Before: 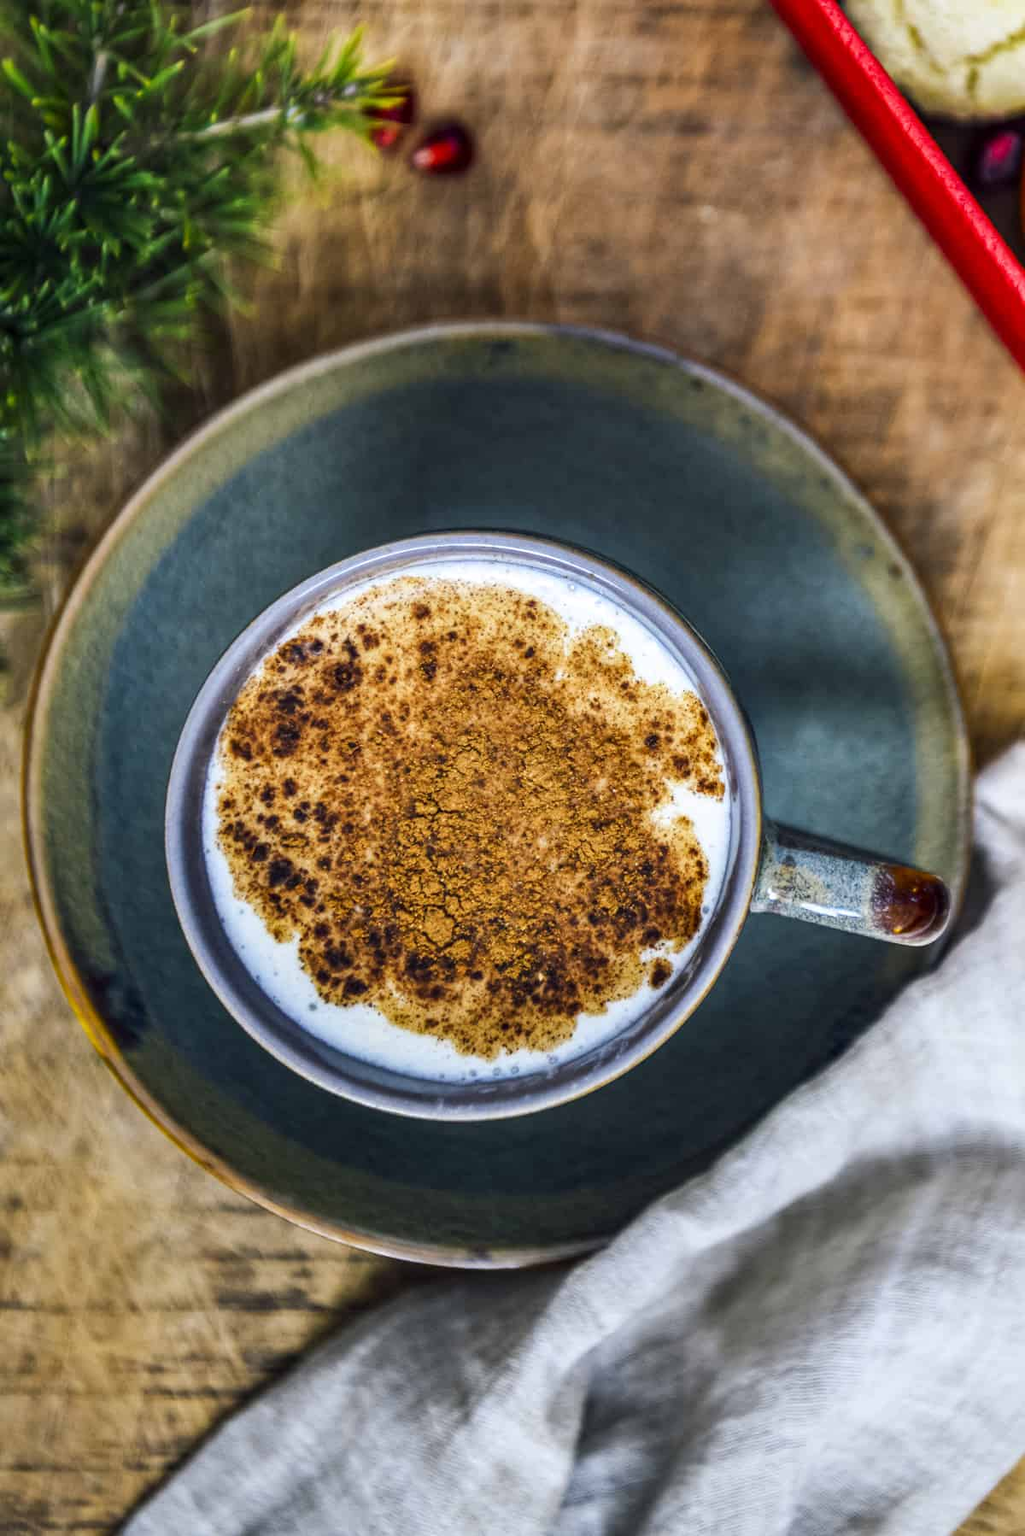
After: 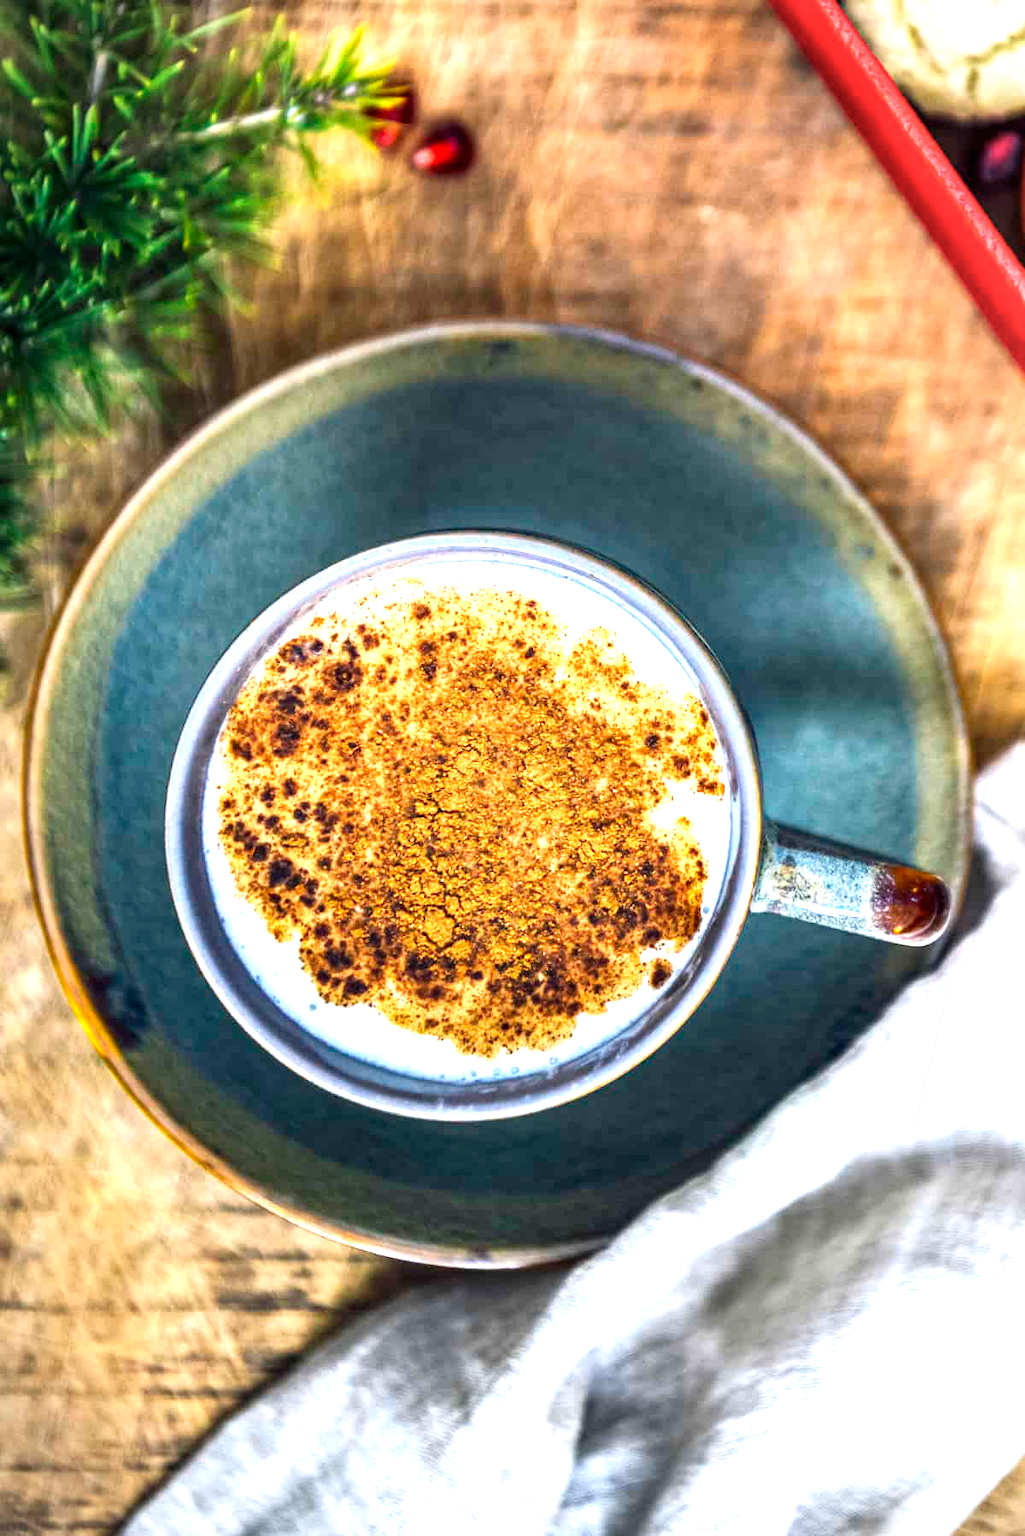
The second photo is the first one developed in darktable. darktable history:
exposure: black level correction 0, exposure 1.2 EV, compensate exposure bias true, compensate highlight preservation false
vignetting: fall-off start 97%, fall-off radius 100%, width/height ratio 0.609, unbound false
